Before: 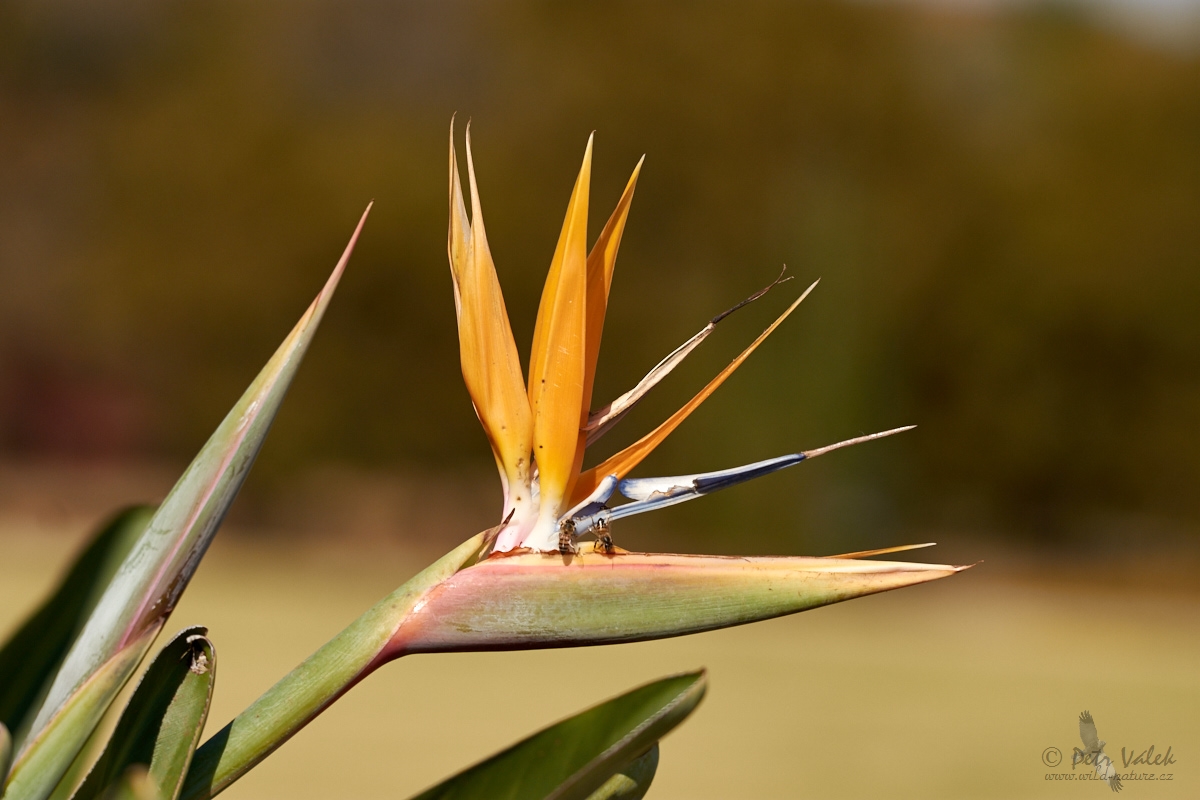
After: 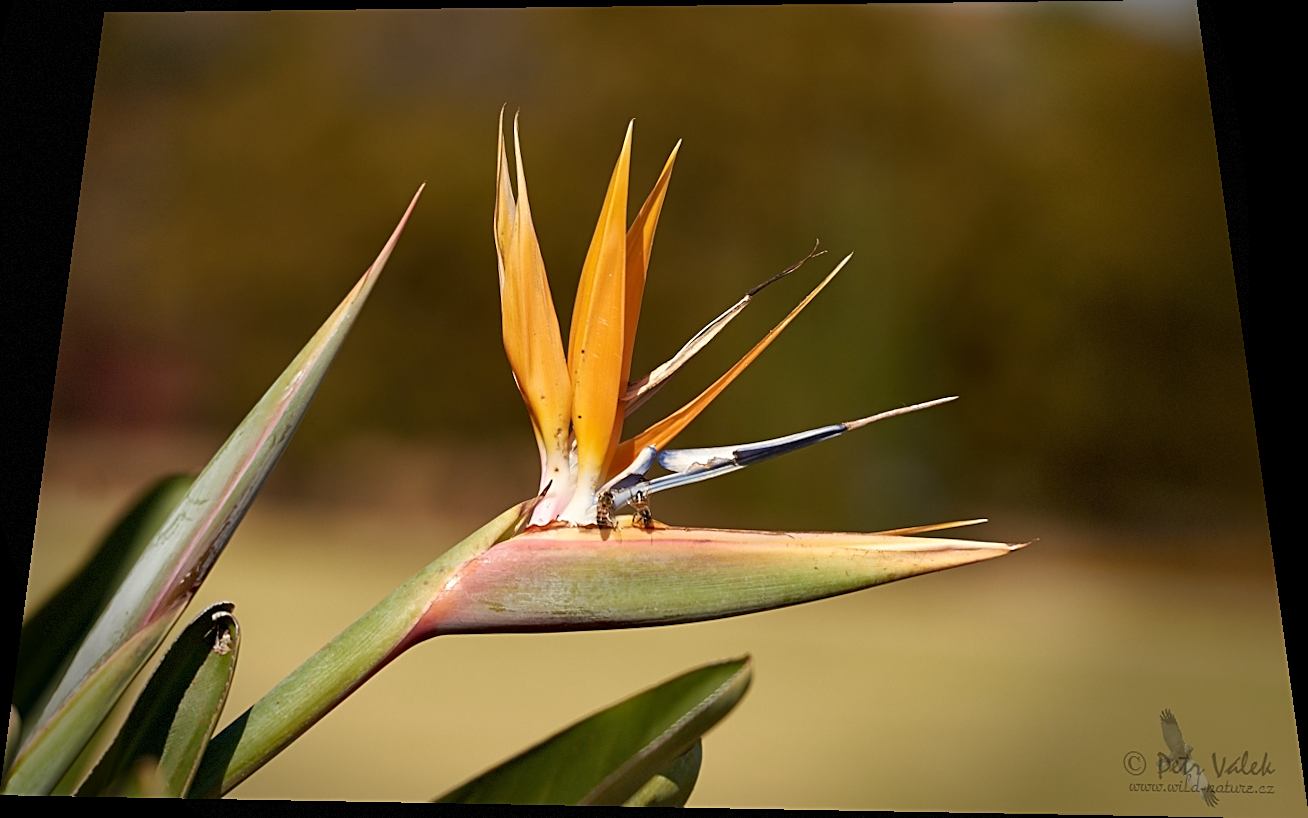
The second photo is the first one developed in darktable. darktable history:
vignetting: fall-off start 68.33%, fall-off radius 30%, saturation 0.042, center (-0.066, -0.311), width/height ratio 0.992, shape 0.85, dithering 8-bit output
sharpen: on, module defaults
rotate and perspective: rotation 0.128°, lens shift (vertical) -0.181, lens shift (horizontal) -0.044, shear 0.001, automatic cropping off
